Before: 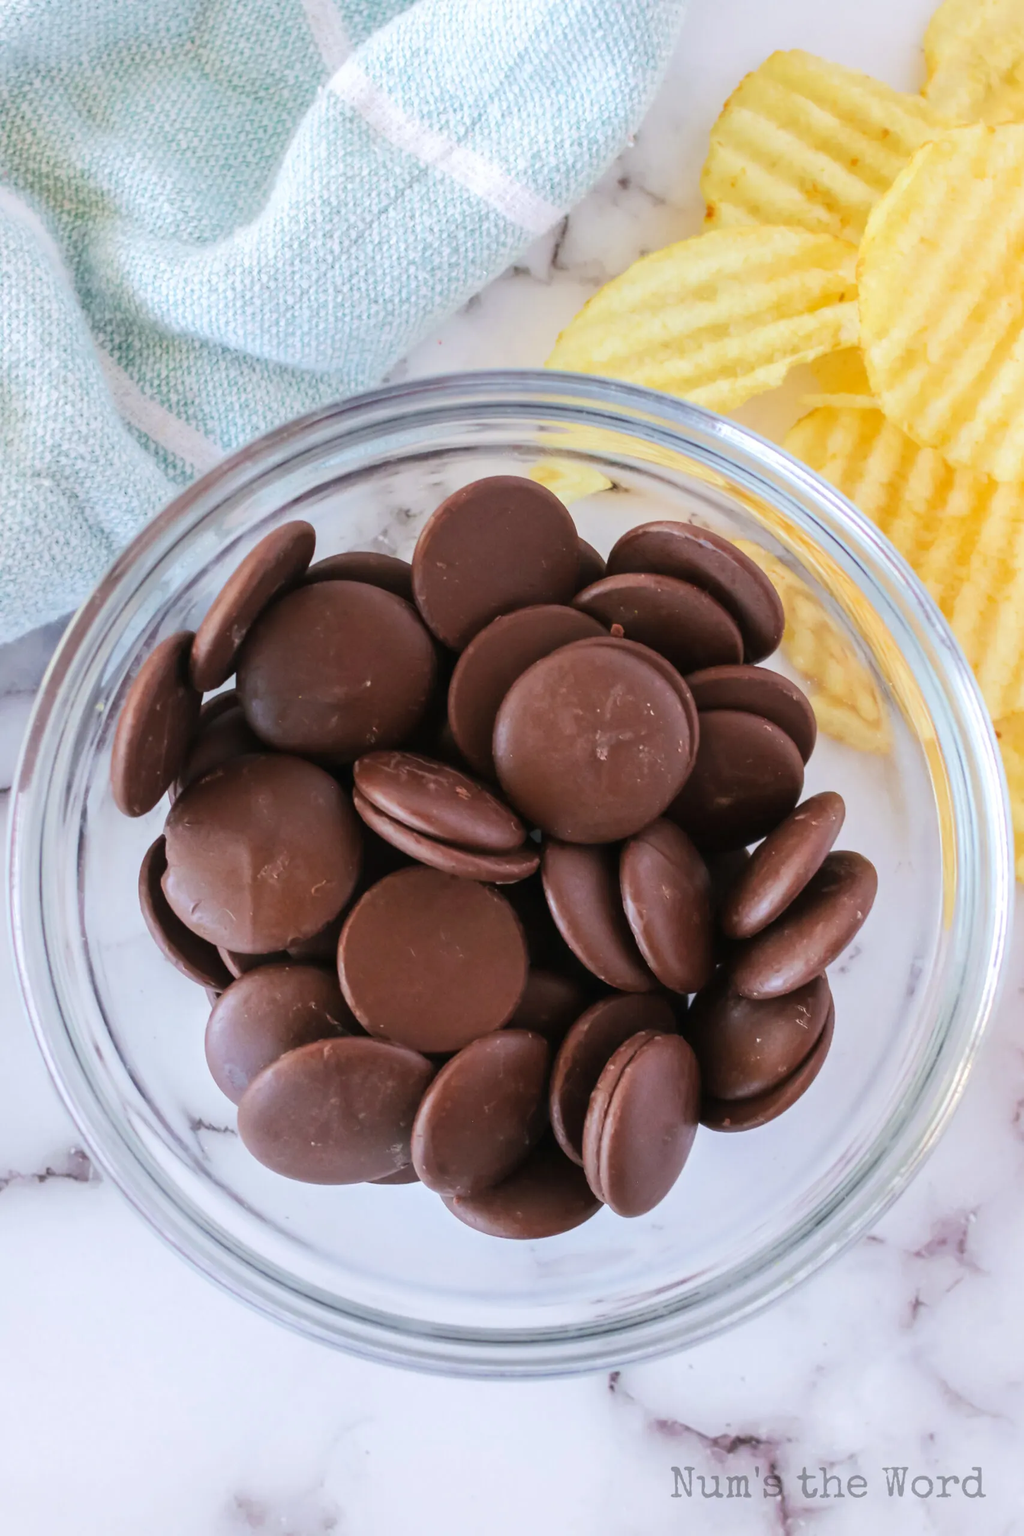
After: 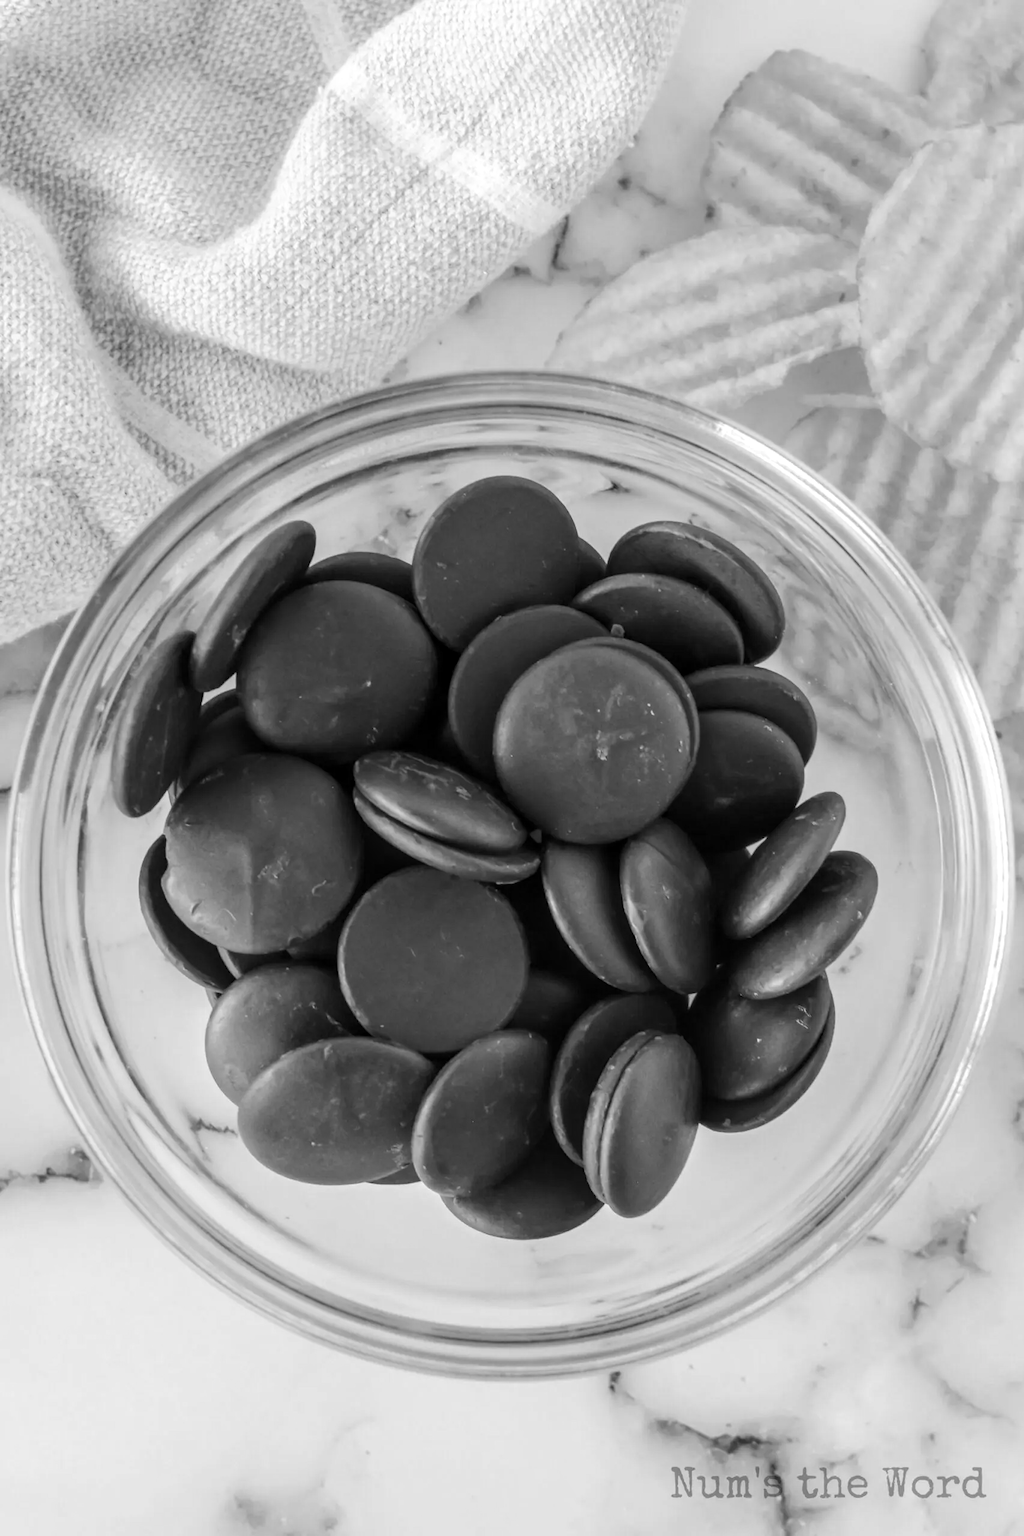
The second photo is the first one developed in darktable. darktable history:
color balance rgb: linear chroma grading › global chroma 0.854%, perceptual saturation grading › global saturation -27.153%, global vibrance 14.648%
local contrast: on, module defaults
color calibration: output gray [0.21, 0.42, 0.37, 0], illuminant custom, x 0.347, y 0.365, temperature 4960.33 K
